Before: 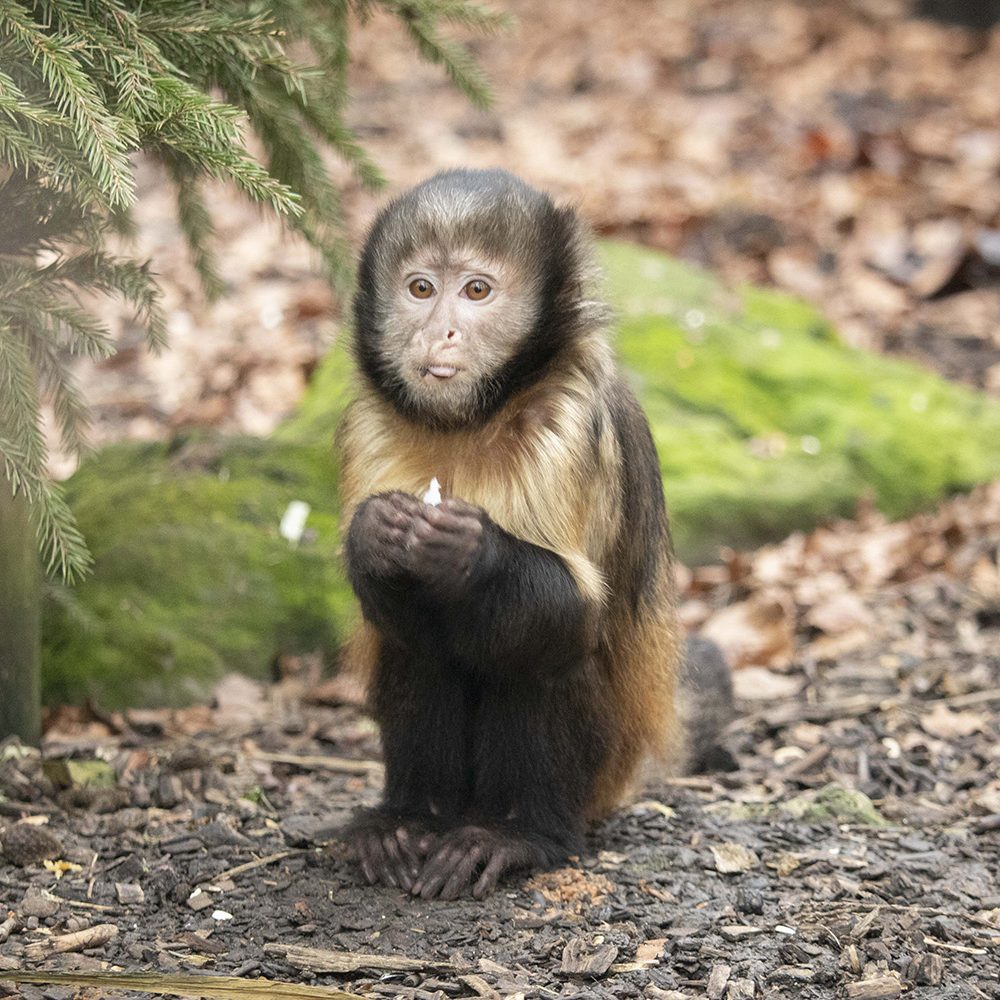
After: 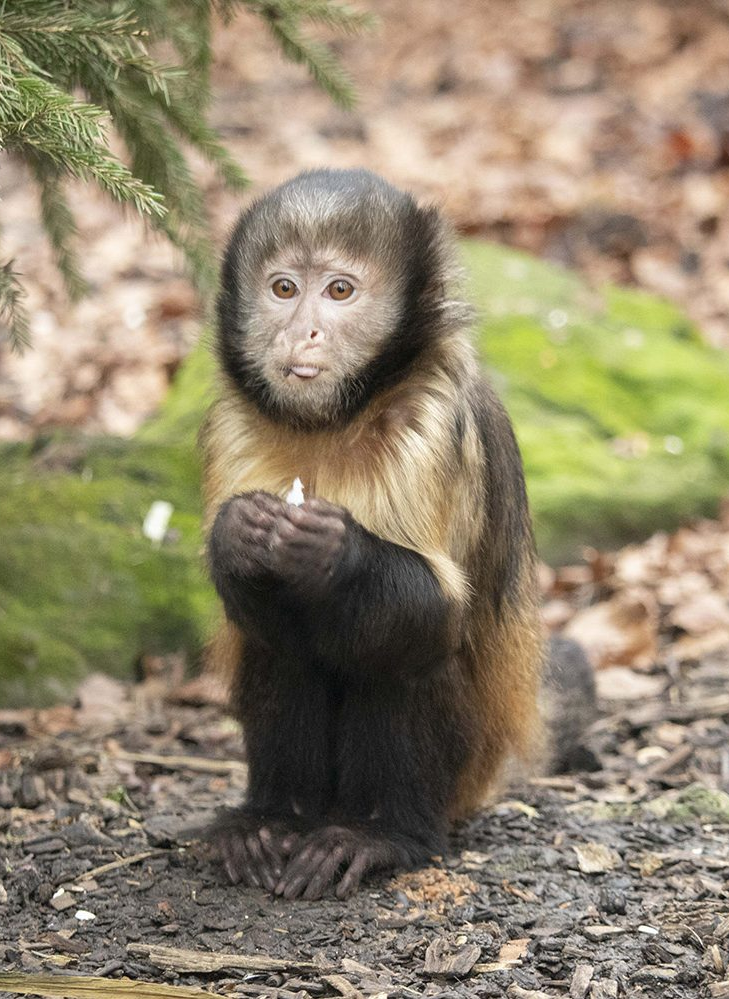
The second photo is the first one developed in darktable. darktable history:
crop: left 13.734%, top 0%, right 13.294%
